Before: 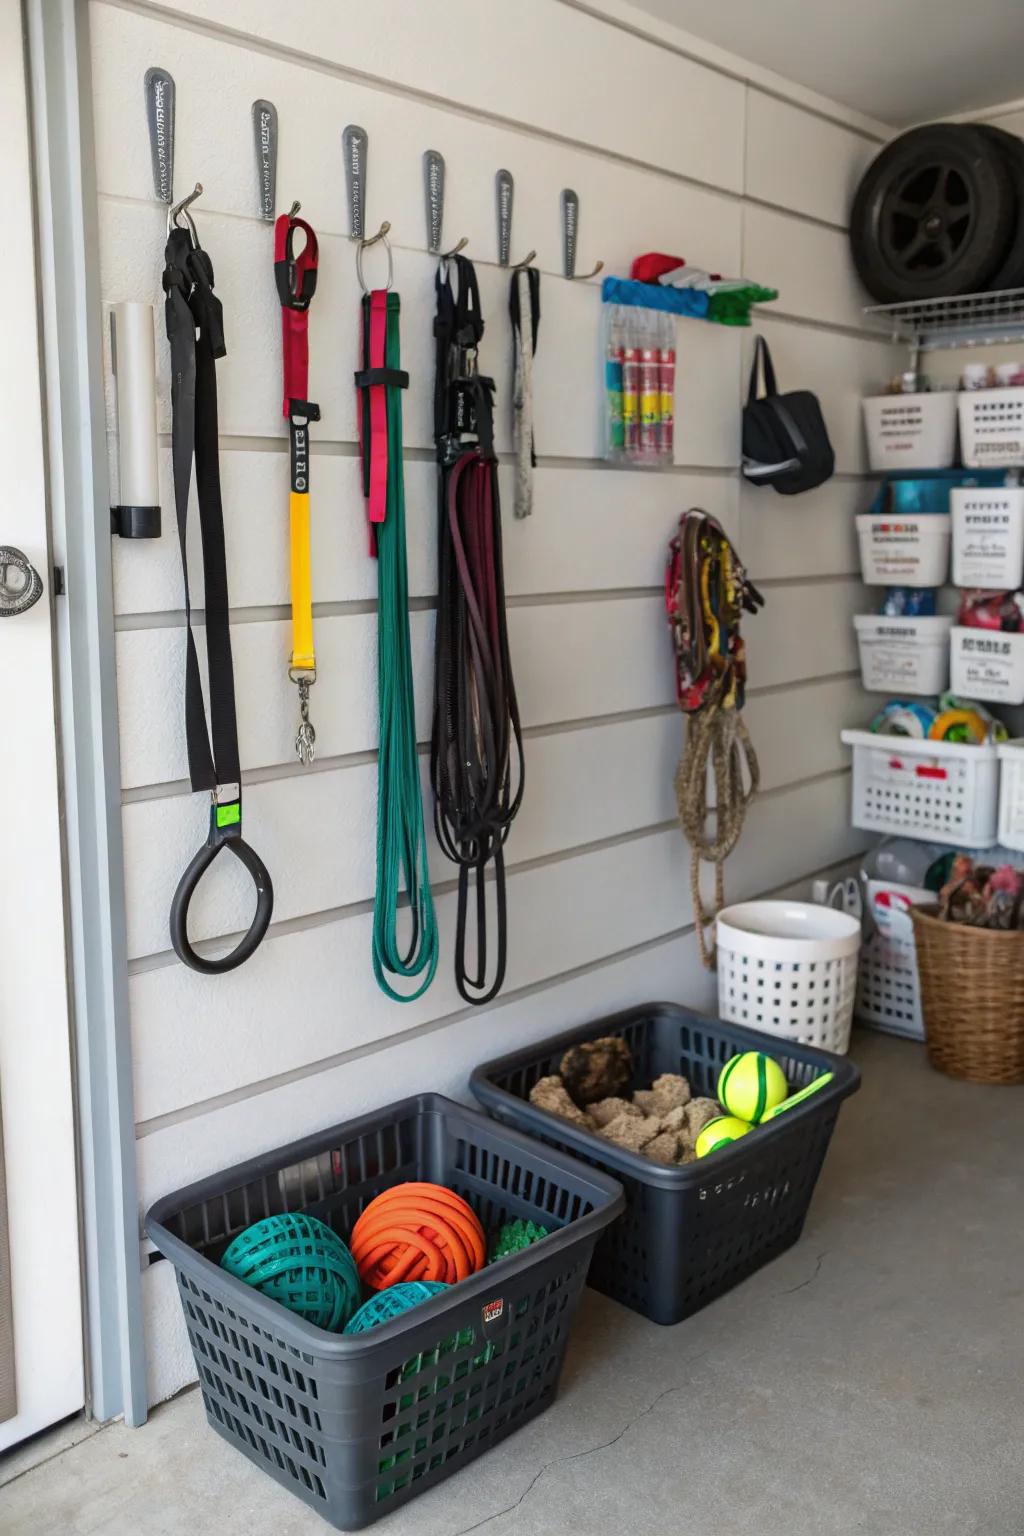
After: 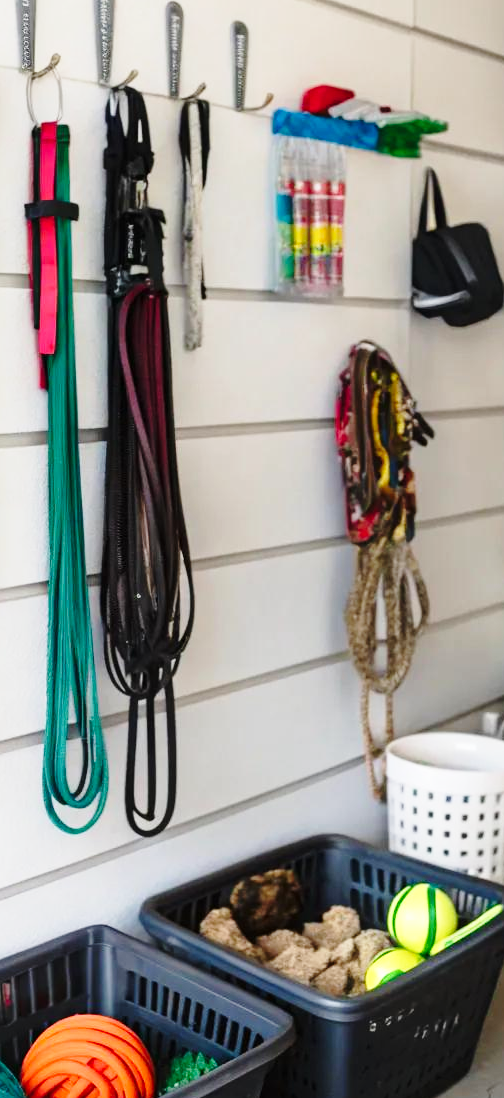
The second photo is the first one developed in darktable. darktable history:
base curve: curves: ch0 [(0, 0) (0.028, 0.03) (0.121, 0.232) (0.46, 0.748) (0.859, 0.968) (1, 1)], preserve colors none
crop: left 32.29%, top 10.982%, right 18.49%, bottom 17.513%
